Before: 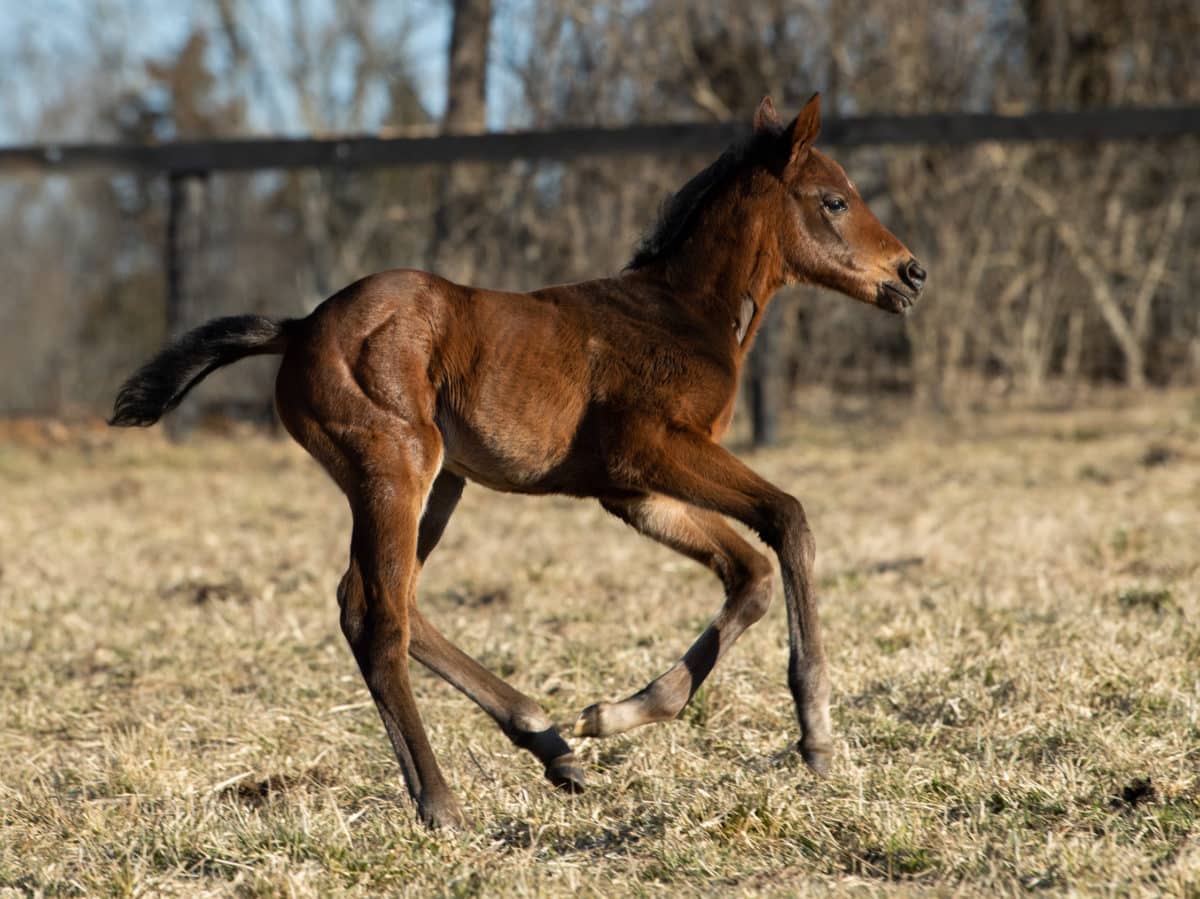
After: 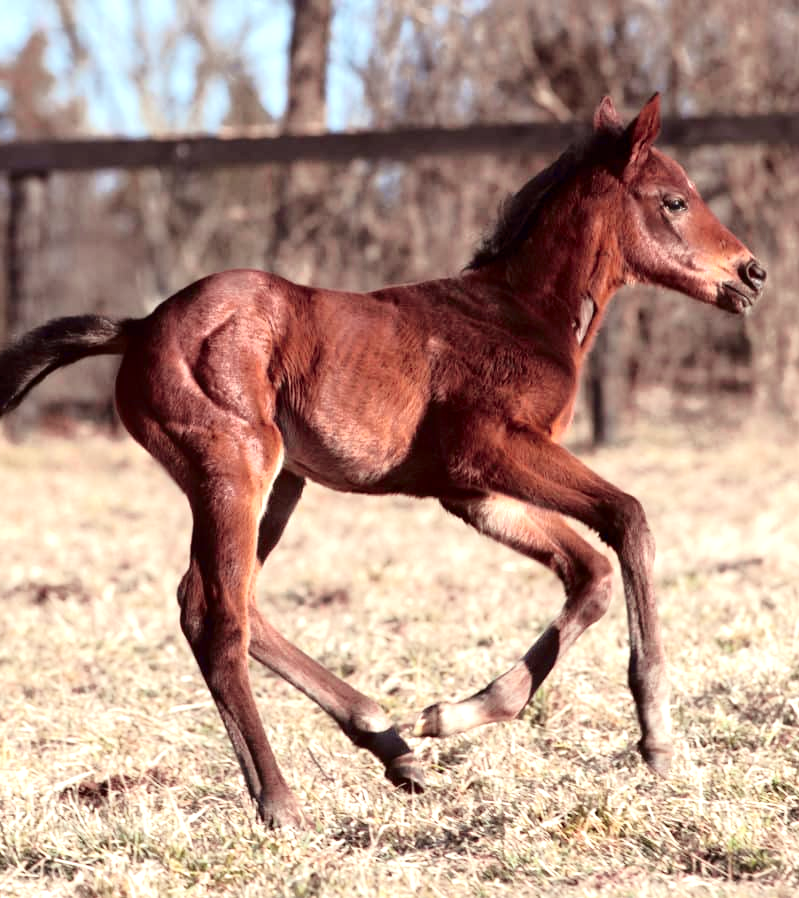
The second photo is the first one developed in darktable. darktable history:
tone equalizer: on, module defaults
rgb levels: mode RGB, independent channels, levels [[0, 0.474, 1], [0, 0.5, 1], [0, 0.5, 1]]
tone curve: curves: ch0 [(0, 0) (0.139, 0.081) (0.304, 0.259) (0.502, 0.505) (0.683, 0.676) (0.761, 0.773) (0.858, 0.858) (0.987, 0.945)]; ch1 [(0, 0) (0.172, 0.123) (0.304, 0.288) (0.414, 0.44) (0.472, 0.473) (0.502, 0.508) (0.54, 0.543) (0.583, 0.601) (0.638, 0.654) (0.741, 0.783) (1, 1)]; ch2 [(0, 0) (0.411, 0.424) (0.485, 0.476) (0.502, 0.502) (0.557, 0.54) (0.631, 0.576) (1, 1)], color space Lab, independent channels, preserve colors none
exposure: black level correction 0, exposure 1.125 EV, compensate exposure bias true, compensate highlight preservation false
crop and rotate: left 13.409%, right 19.924%
